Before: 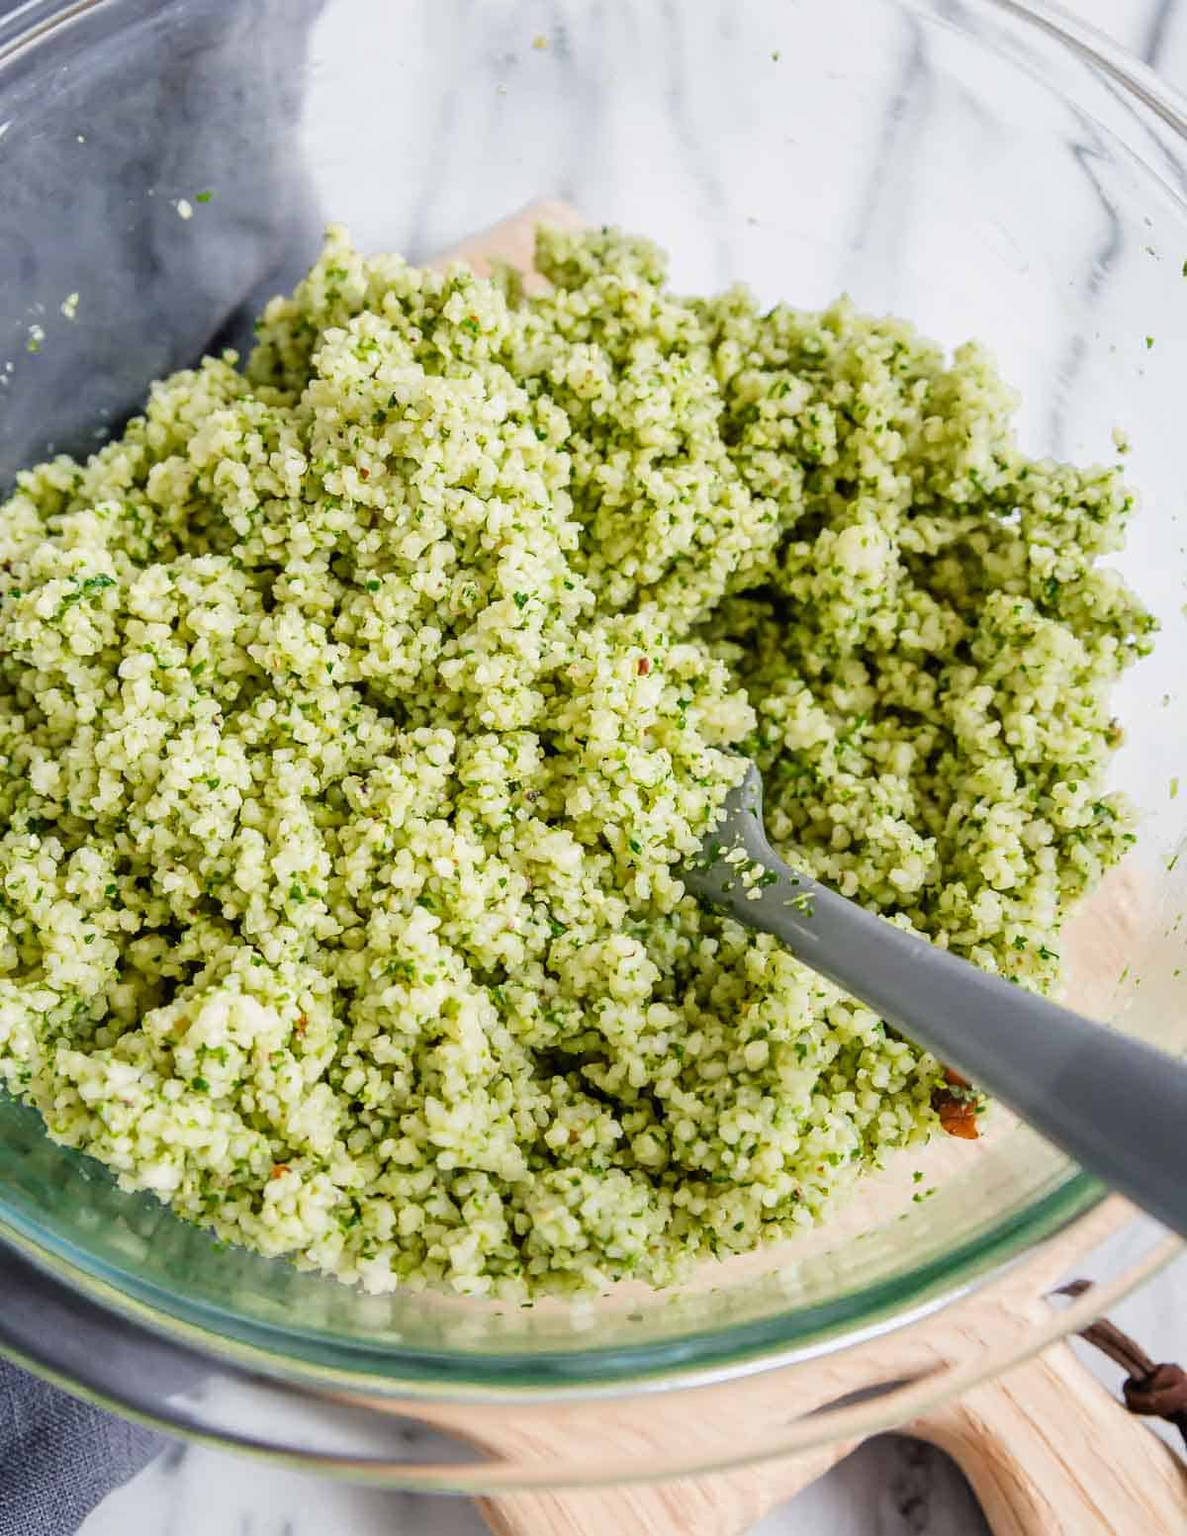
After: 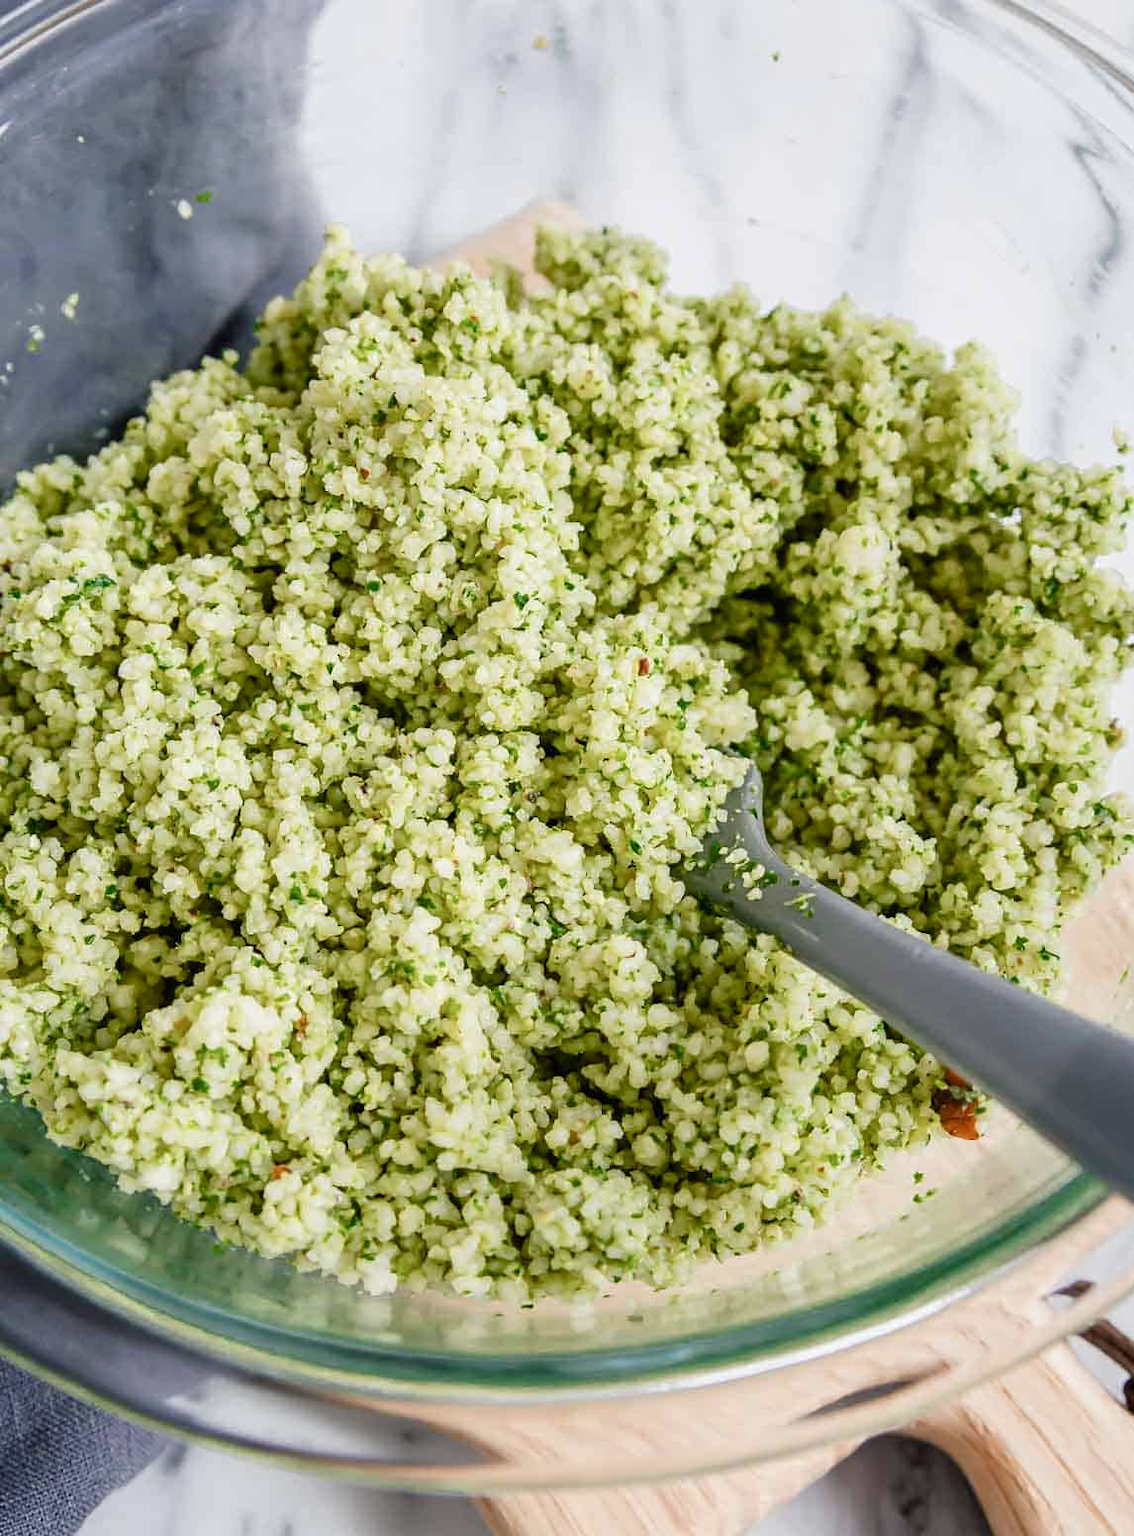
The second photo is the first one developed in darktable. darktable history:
crop: right 4.497%, bottom 0.032%
base curve: curves: ch0 [(0, 0) (0.303, 0.277) (1, 1)], preserve colors none
color balance rgb: shadows lift › chroma 1.042%, shadows lift › hue 217.32°, perceptual saturation grading › global saturation 0.46%, perceptual saturation grading › highlights -19.723%, perceptual saturation grading › shadows 20.222%
